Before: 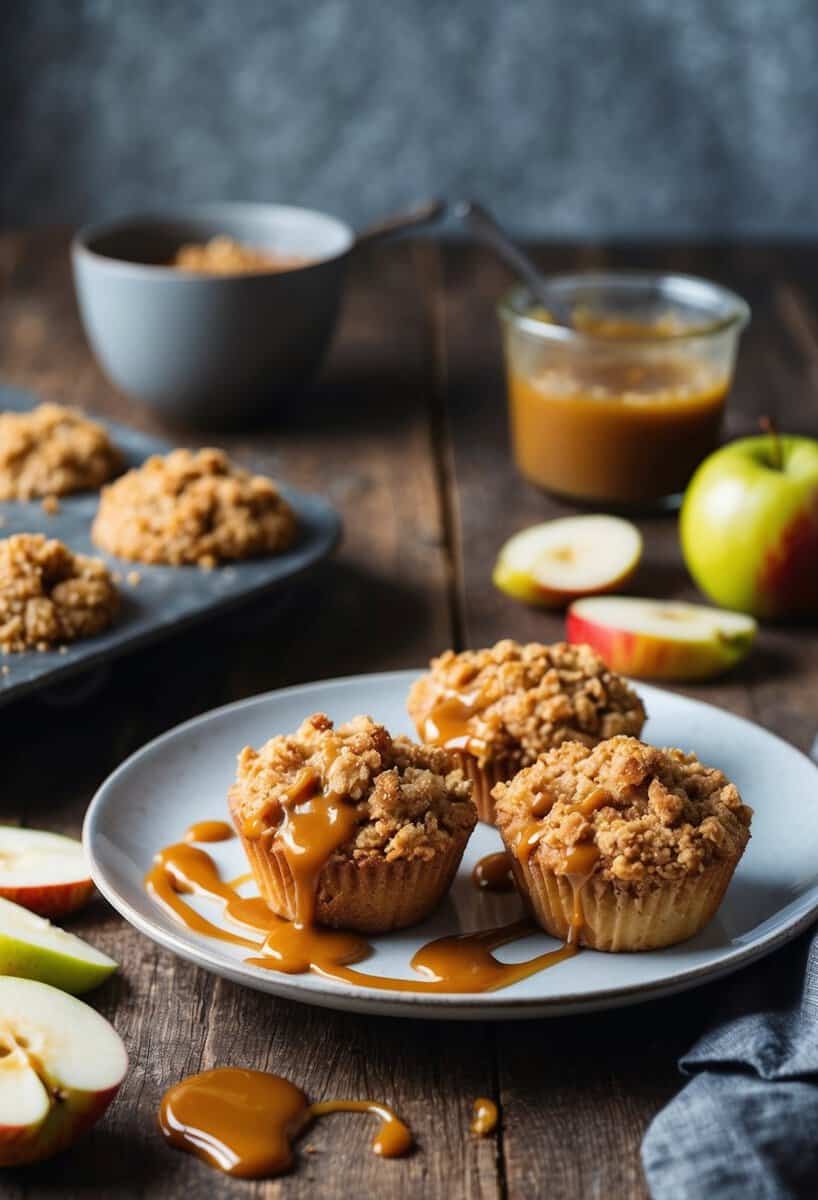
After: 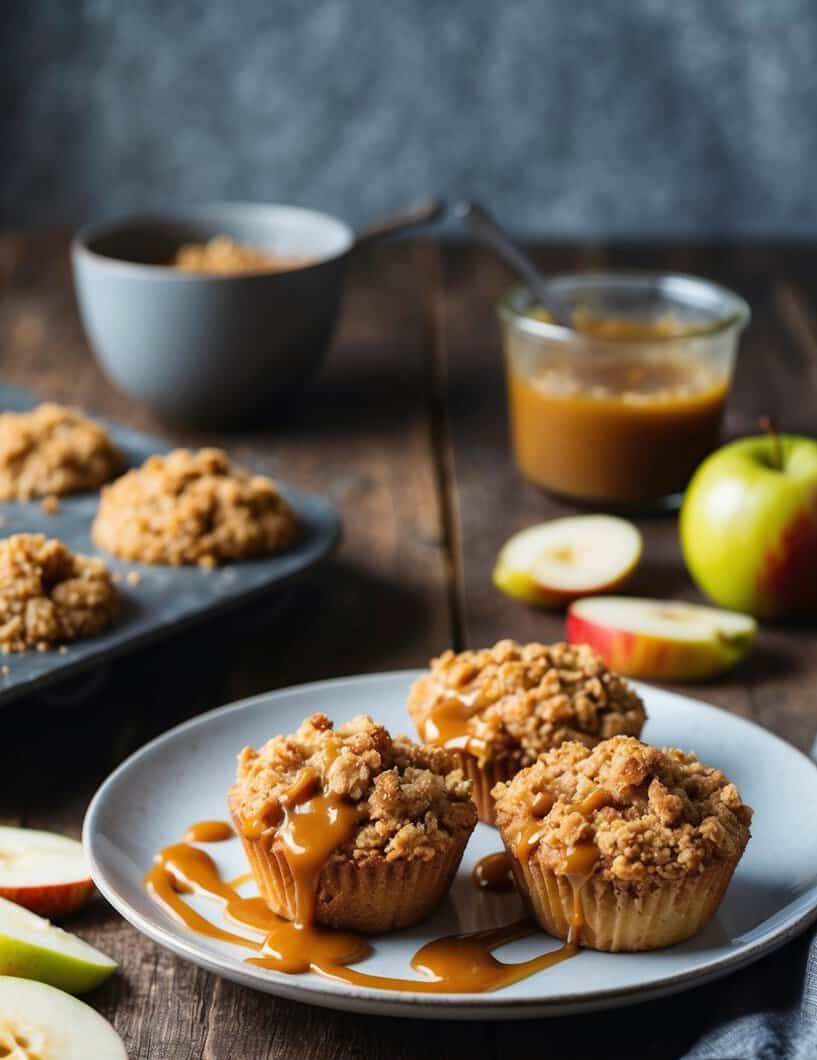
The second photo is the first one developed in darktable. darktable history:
crop and rotate: top 0%, bottom 11.588%
